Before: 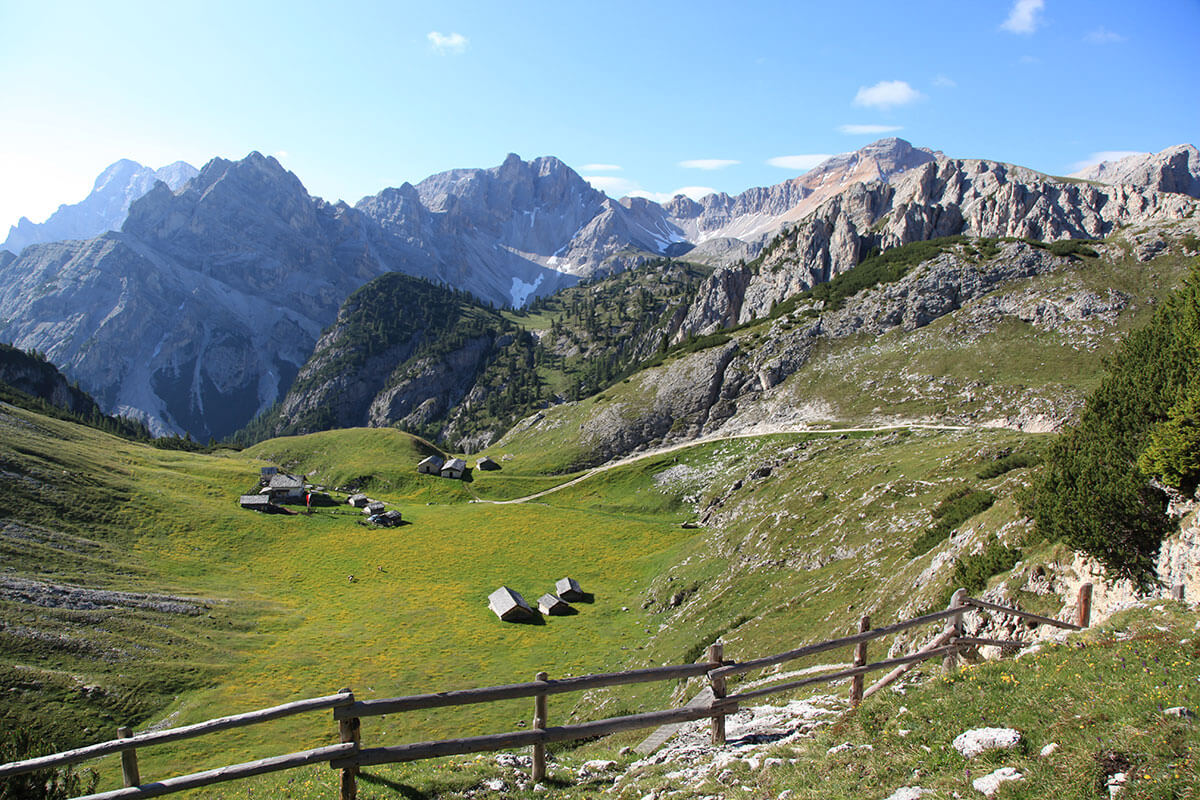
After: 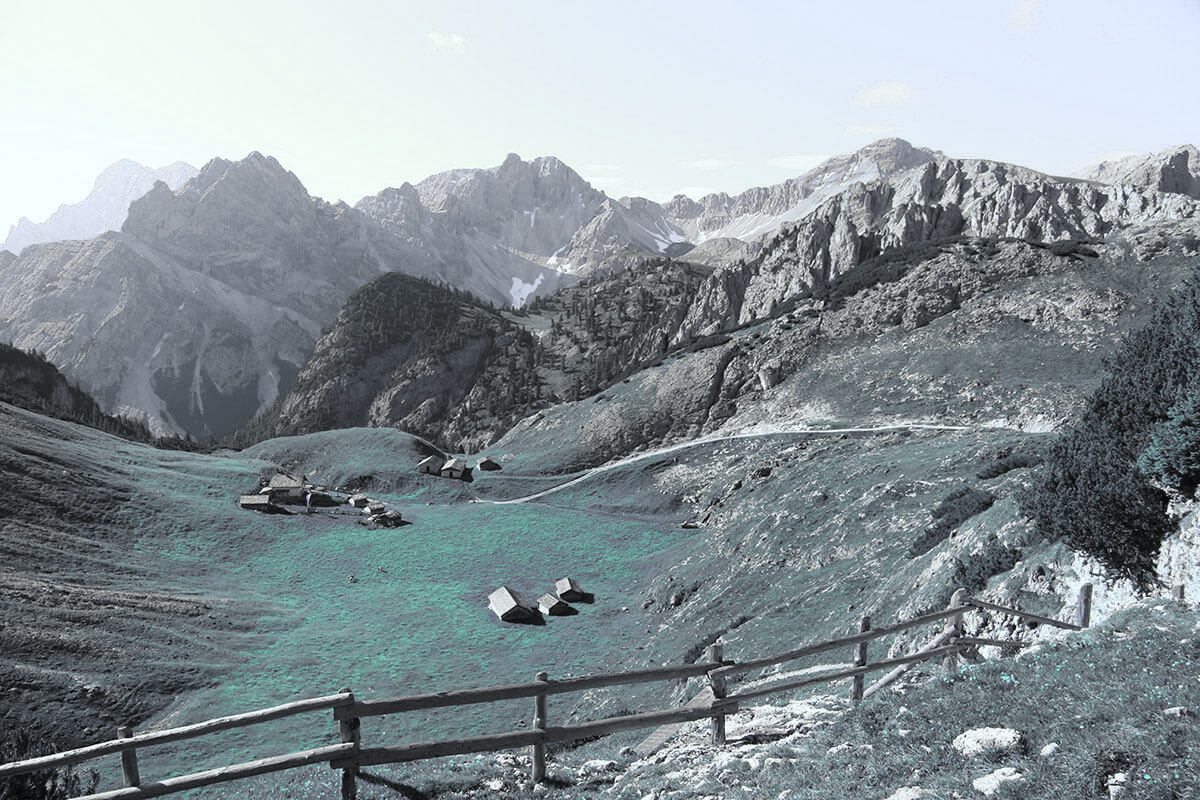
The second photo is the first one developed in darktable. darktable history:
tone curve: curves: ch0 [(0, 0) (0.003, 0.005) (0.011, 0.019) (0.025, 0.04) (0.044, 0.064) (0.069, 0.095) (0.1, 0.129) (0.136, 0.169) (0.177, 0.207) (0.224, 0.247) (0.277, 0.298) (0.335, 0.354) (0.399, 0.416) (0.468, 0.478) (0.543, 0.553) (0.623, 0.634) (0.709, 0.709) (0.801, 0.817) (0.898, 0.912) (1, 1)], preserve colors none
color look up table: target L [99.15, 85.2, 71.55, 94.74, 87.91, 75, 80.95, 90.35, 75.73, 72.44, 52.79, 62, 46.39, 50.89, 53.88, 21.05, 93.63, 90.9, 78.77, 78.95, 75.23, 77.75, 69.41, 65.41, 51.37, 60.09, 24.89, 30.79, 0, 94.96, 87.97, 91.62, 79.61, 64.73, 58.49, 61.65, 59.88, 87.32, 77.73, 49.62, 62.27, 31.24, 26.15, 25.89, 90.67, 91.83, 77.5, 75.62, 30.65], target a [-9.101, -34.43, 20.24, -8.925, 4.558, 11.2, -5.178, -13.55, -12.52, 0.041, -1.291, -2.524, 14.03, -25.72, -8.427, -0.595, -8.991, -34.64, 1.917, -7.204, -7.215, 12.66, 21.08, 12.49, -3.924, 4.528, 0.015, 6.869, 0, 0.807, 4.173, 1.56, 11.93, -1.125, 21.28, 2.98, 9.559, -2.107, 6.881, 16.16, 1.168, 14.94, 8.993, 3.175, -14.25, -6.284, 0.087, -6.242, -2.052], target b [6.689, 2.079, -36.55, 21.53, -0.017, -25.47, -6.282, 18.01, -6.098, 15.78, -24.28, 1.5, -12.46, 1.073, 7.557, -6.656, -11.6, 2.455, -12.7, -27.13, -16.53, -29.7, -42.96, -21.81, -6.398, -22.68, -3.408, -14.23, 0, -6.8, -21.03, -15.04, -27.88, 0.863, -58.48, -11.33, -30.99, -15.69, -22.99, -39.94, -9.702, -38.24, -22.14, -11.47, 1.409, -9.368, -4.28, -6.616, -5.551], num patches 49
